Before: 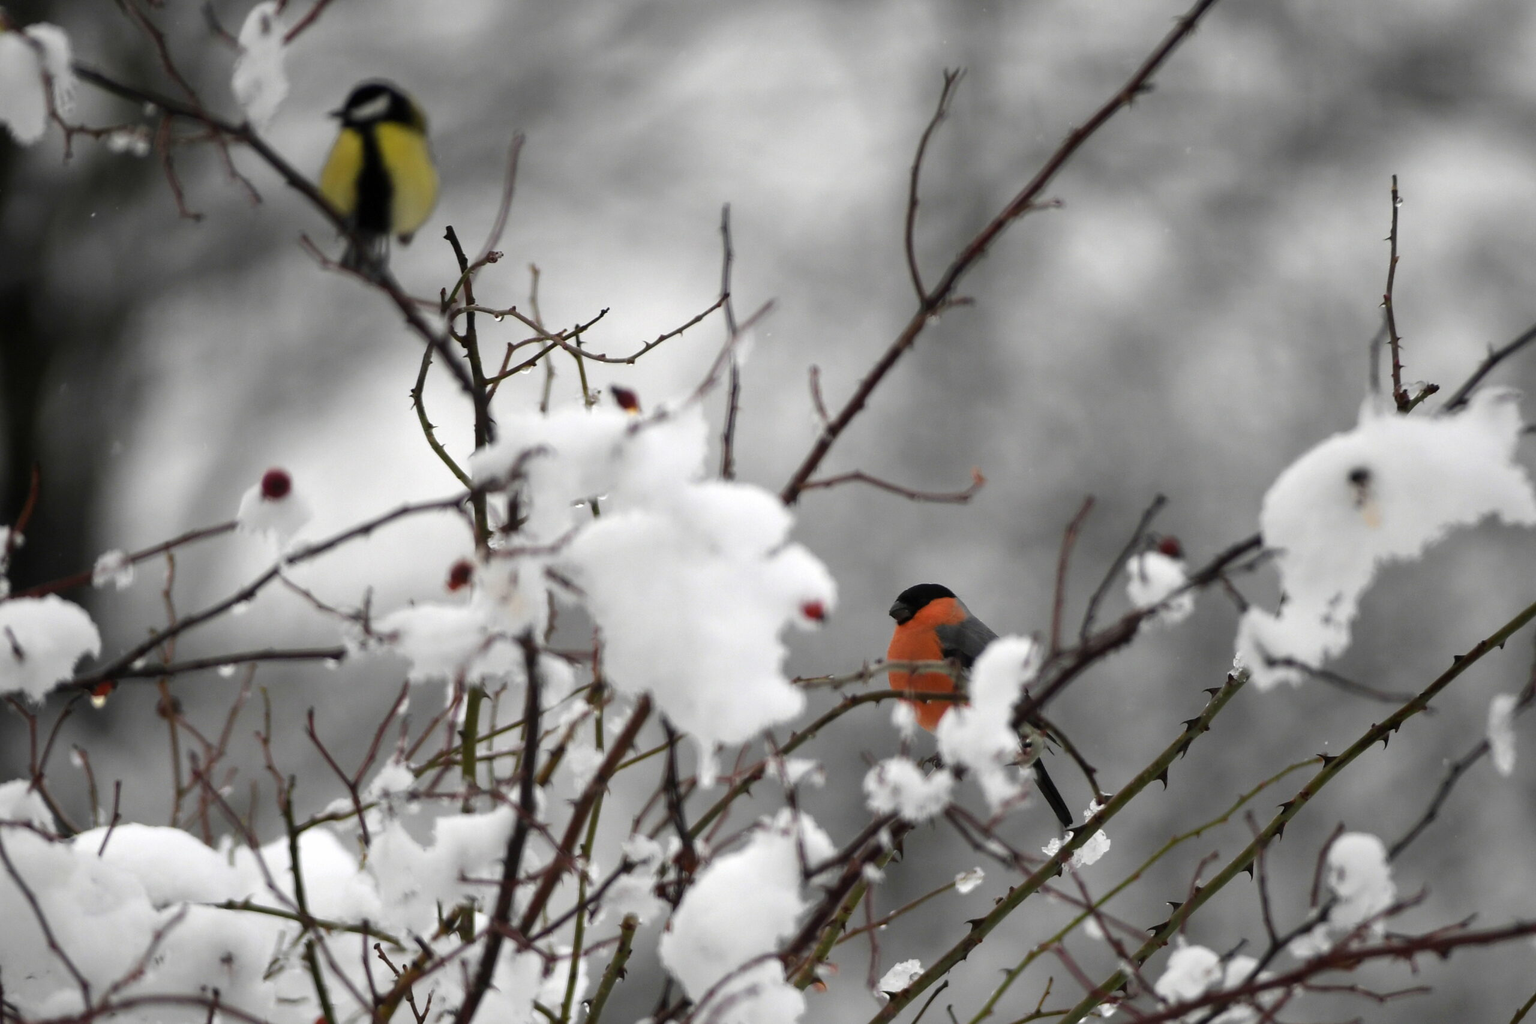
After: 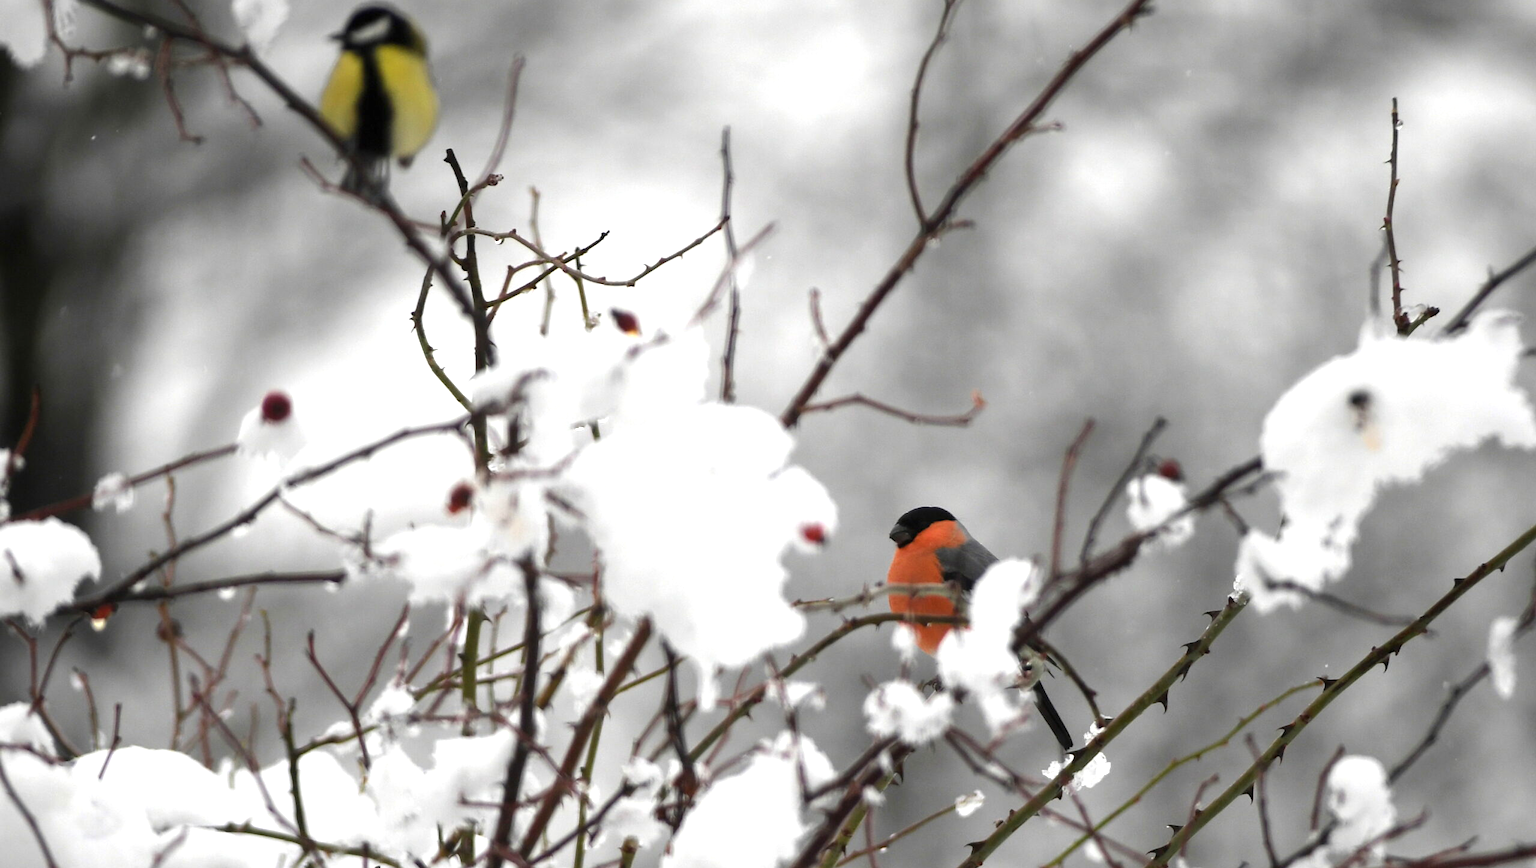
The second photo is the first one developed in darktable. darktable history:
color balance rgb: shadows lift › hue 85.52°, perceptual saturation grading › global saturation -0.031%
crop: top 7.565%, bottom 7.664%
exposure: black level correction 0, exposure 0.702 EV, compensate highlight preservation false
